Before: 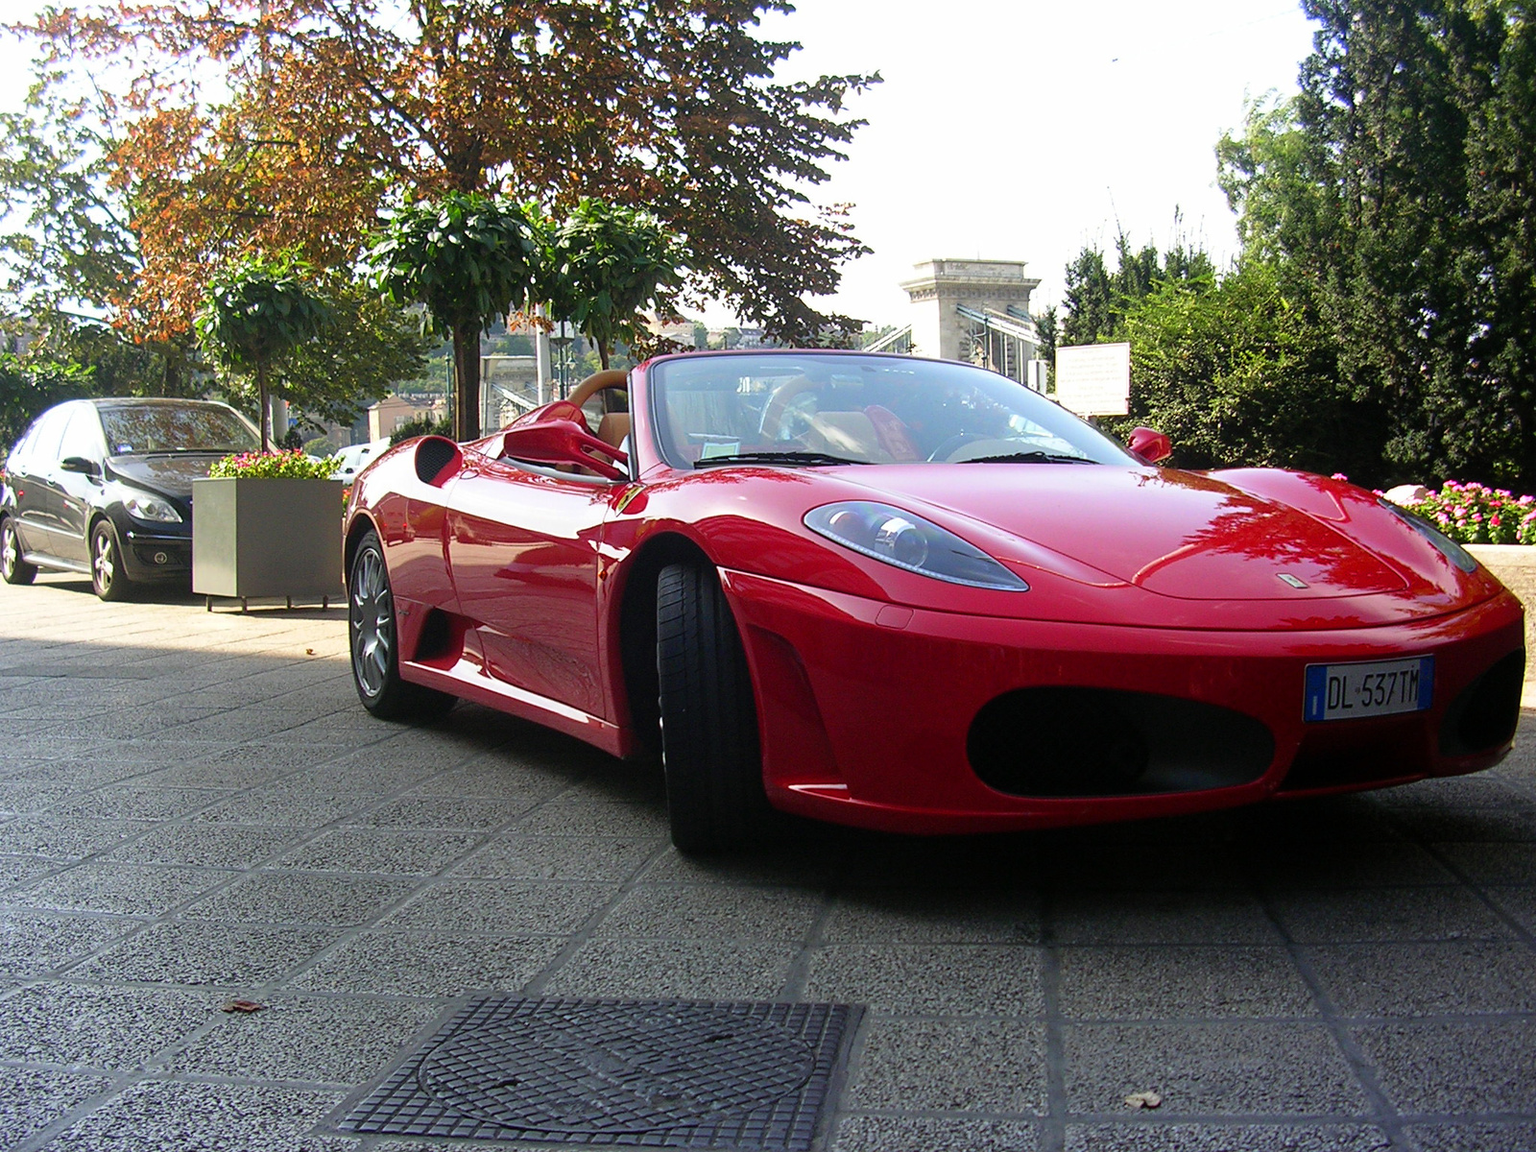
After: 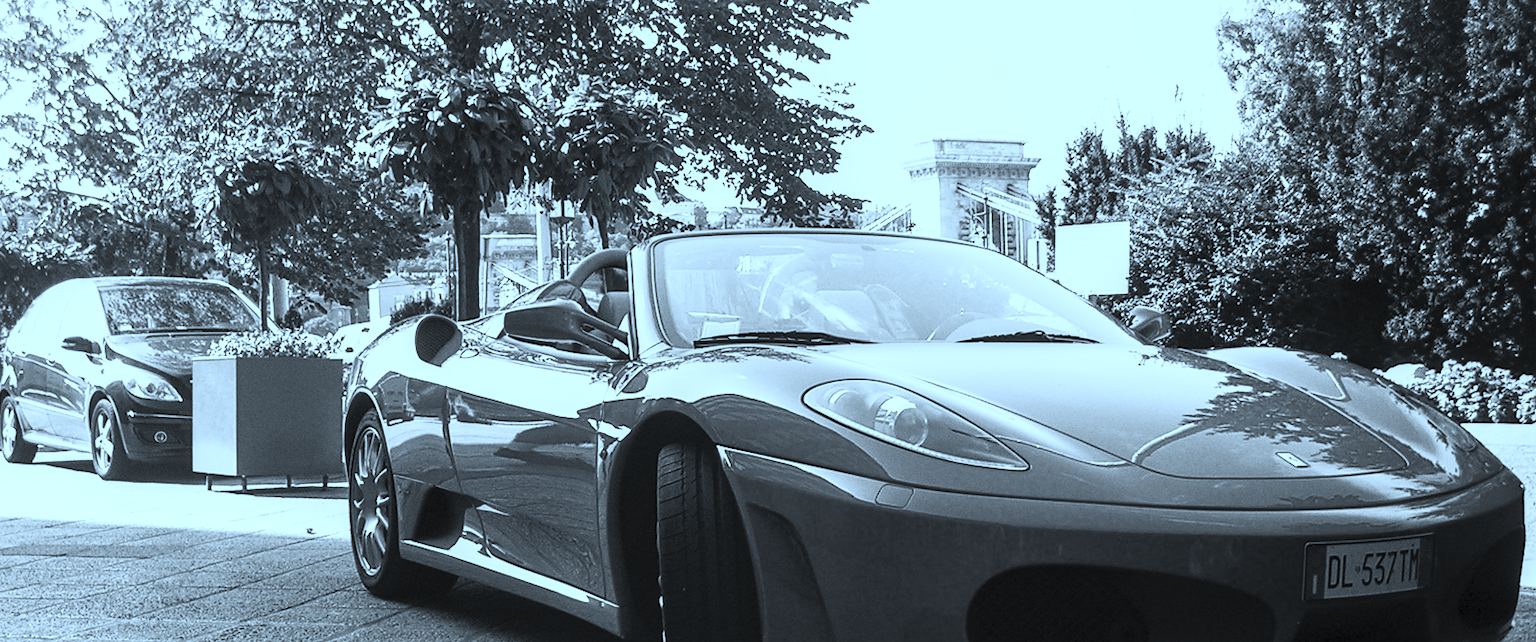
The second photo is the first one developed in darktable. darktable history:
local contrast: on, module defaults
color correction: highlights a* -9.78, highlights b* -21.75
crop and rotate: top 10.506%, bottom 33.685%
contrast brightness saturation: contrast 0.521, brightness 0.468, saturation -0.994
exposure: exposure -0.282 EV, compensate exposure bias true, compensate highlight preservation false
